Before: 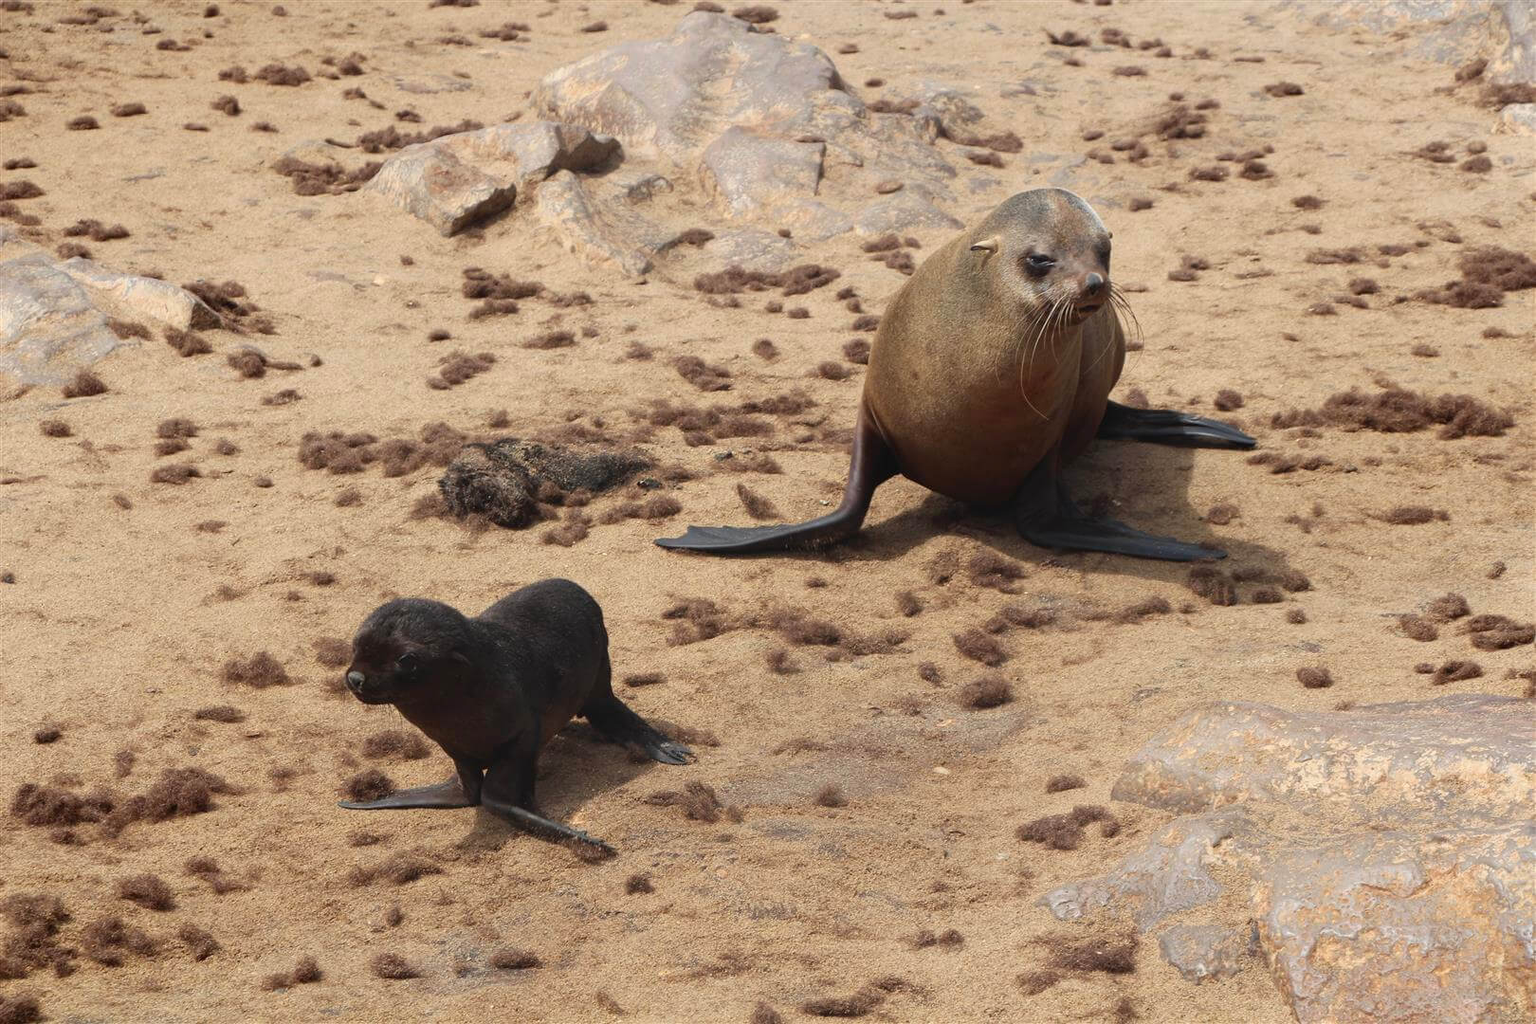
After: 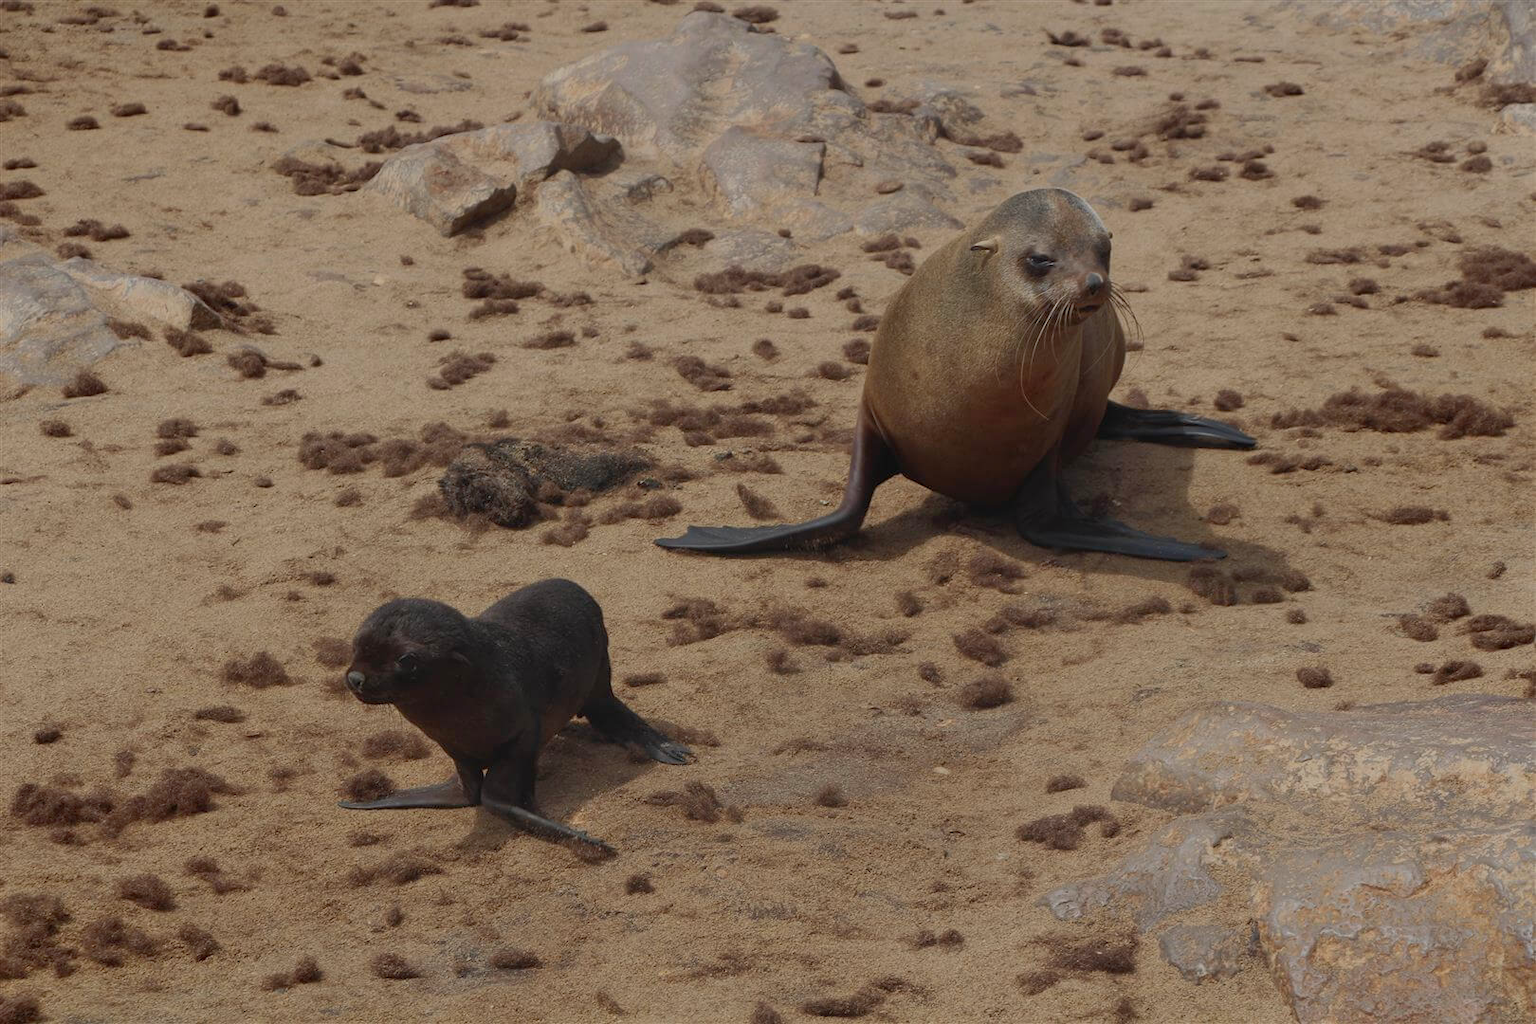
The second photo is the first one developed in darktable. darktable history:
tone equalizer: -8 EV -0.026 EV, -7 EV 0.031 EV, -6 EV -0.006 EV, -5 EV 0.005 EV, -4 EV -0.047 EV, -3 EV -0.234 EV, -2 EV -0.653 EV, -1 EV -0.963 EV, +0 EV -0.941 EV
